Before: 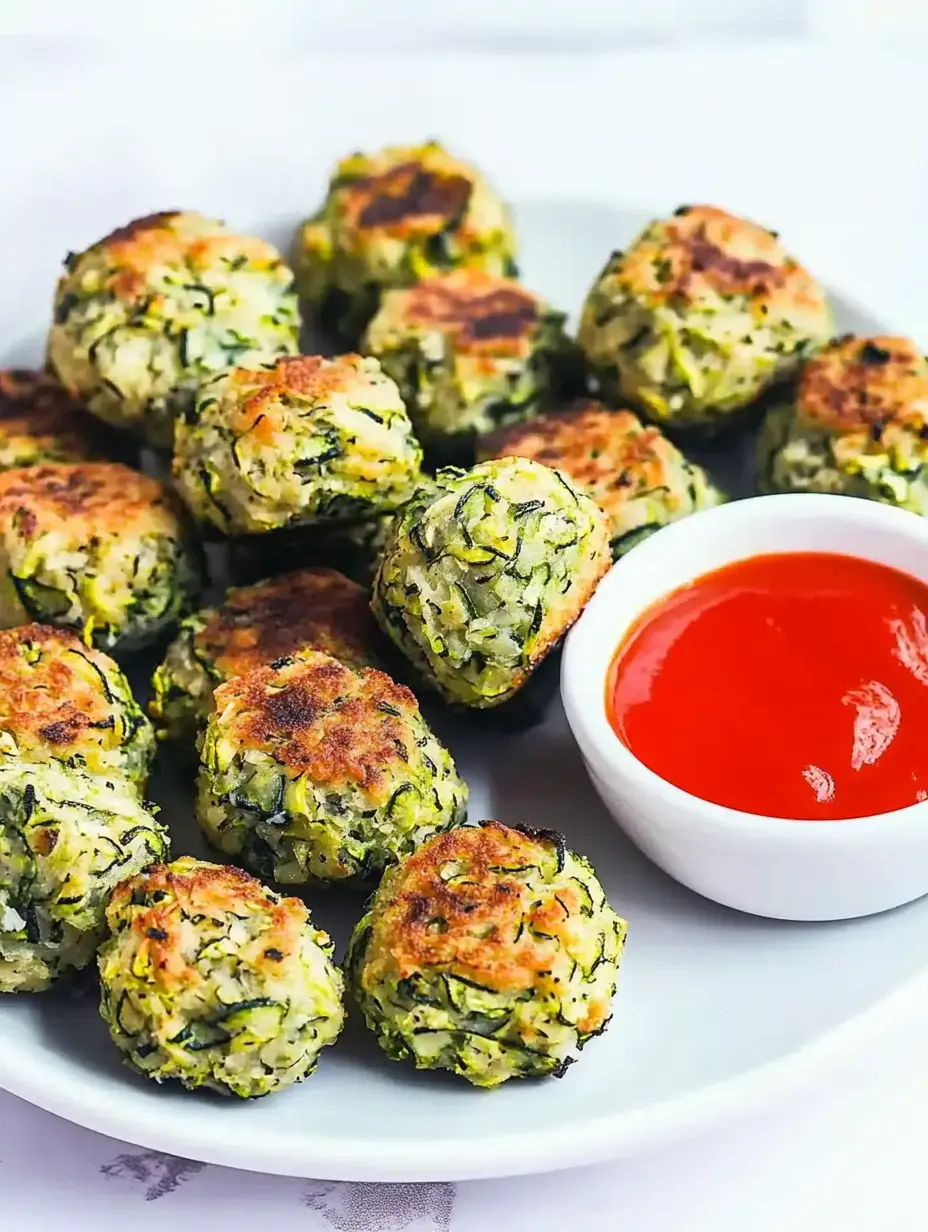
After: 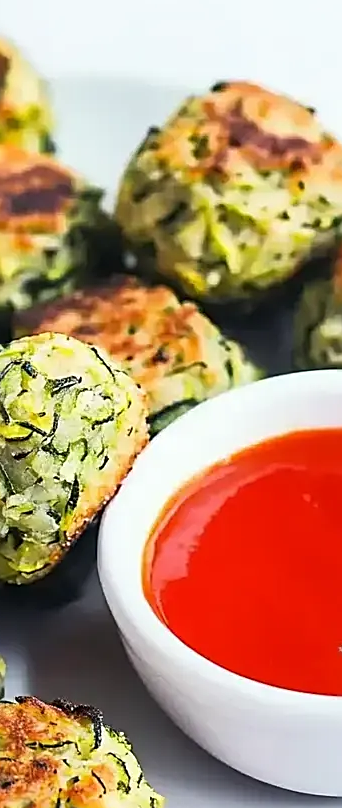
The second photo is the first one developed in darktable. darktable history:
crop and rotate: left 49.936%, top 10.094%, right 13.136%, bottom 24.256%
sharpen: on, module defaults
